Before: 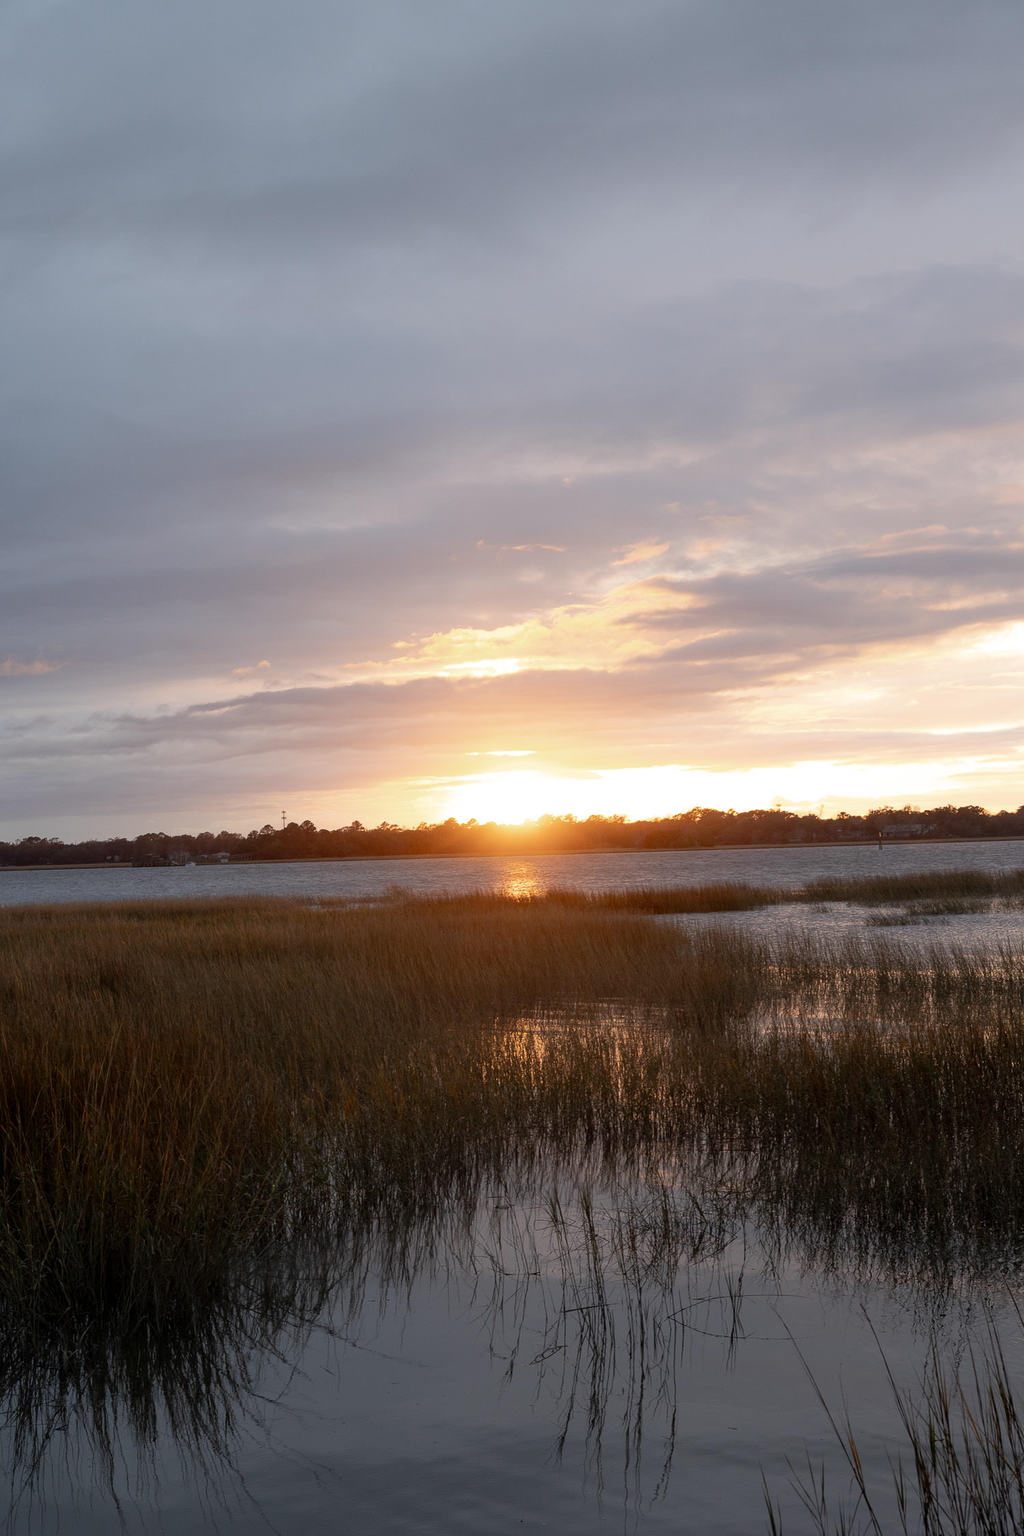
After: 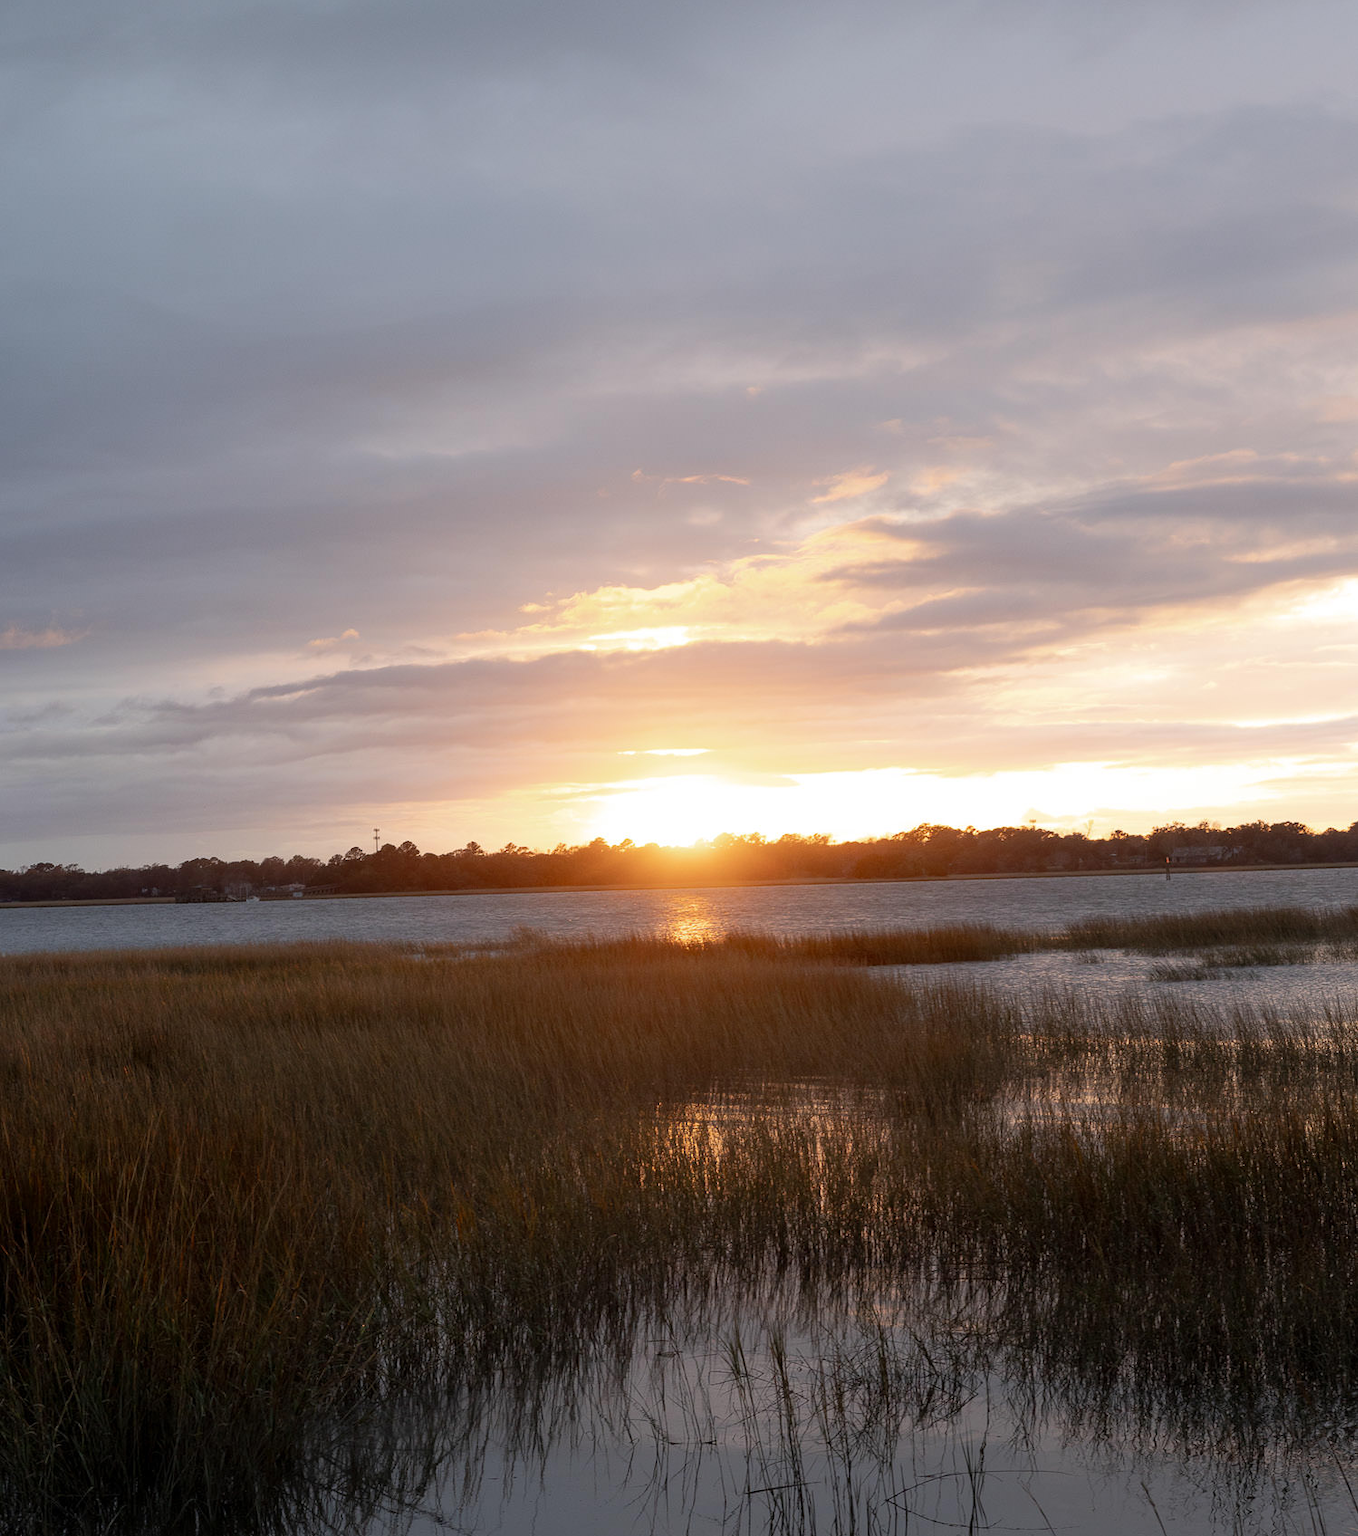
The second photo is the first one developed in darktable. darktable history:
crop and rotate: top 12.139%, bottom 12.44%
